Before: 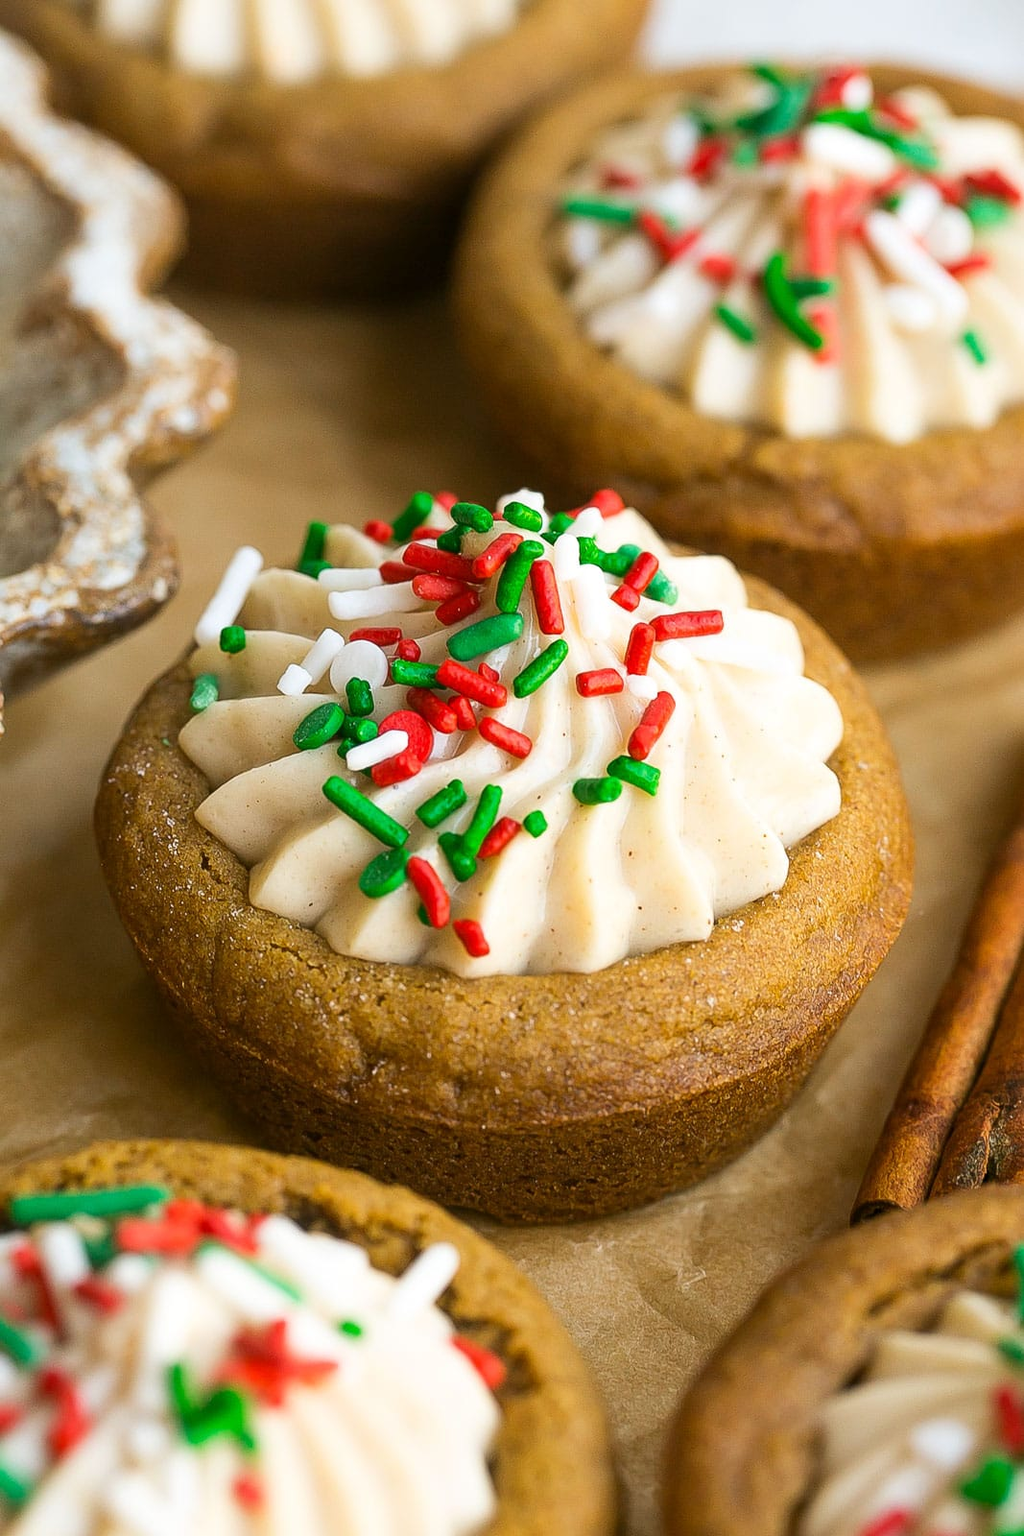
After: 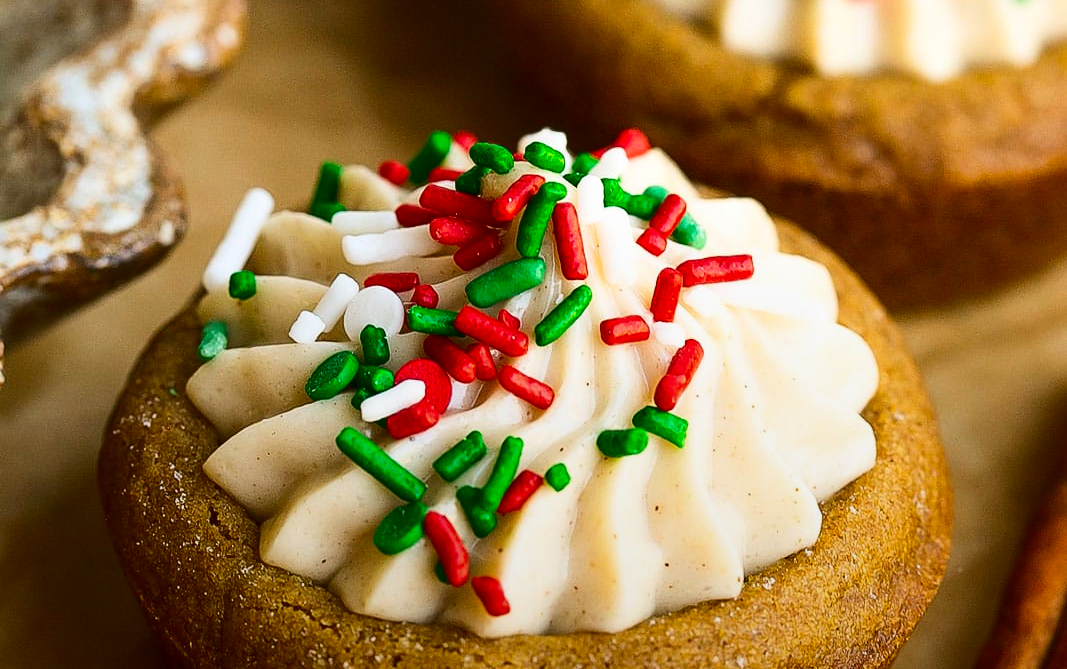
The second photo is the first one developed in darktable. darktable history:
crop and rotate: top 23.84%, bottom 34.294%
contrast brightness saturation: contrast 0.21, brightness -0.11, saturation 0.21
graduated density: rotation -180°, offset 27.42
